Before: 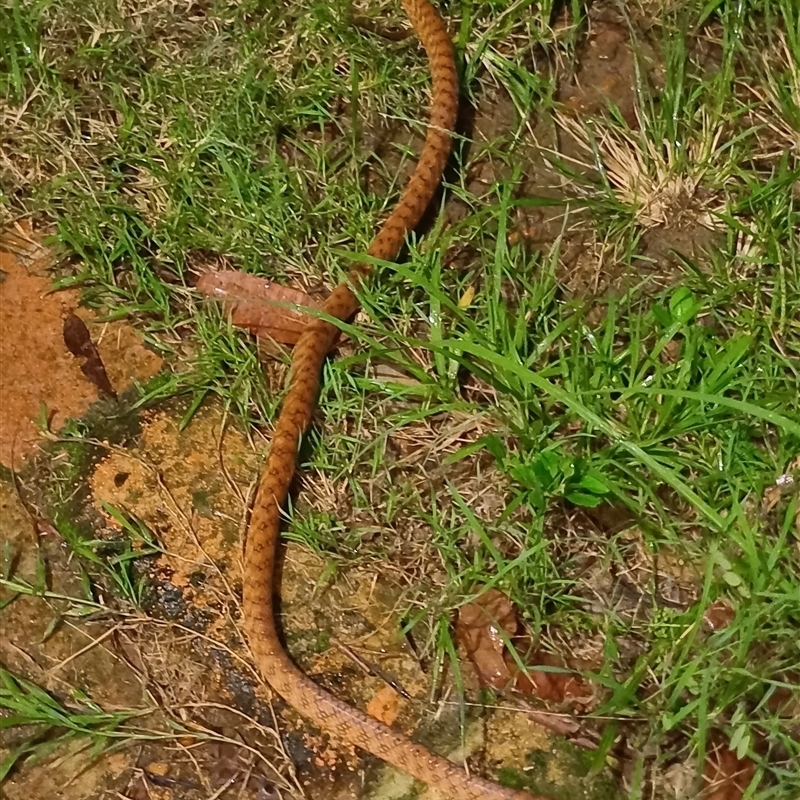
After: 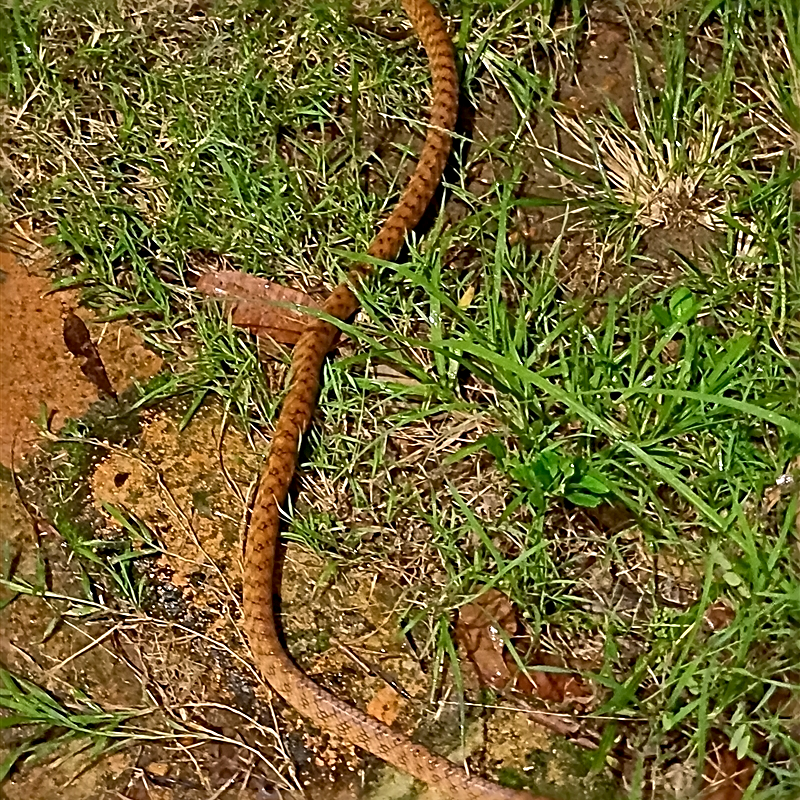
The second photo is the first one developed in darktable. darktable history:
tone equalizer: edges refinement/feathering 500, mask exposure compensation -1.57 EV, preserve details no
exposure: black level correction 0.005, exposure 0.015 EV, compensate exposure bias true, compensate highlight preservation false
sharpen: radius 3.657, amount 0.94
